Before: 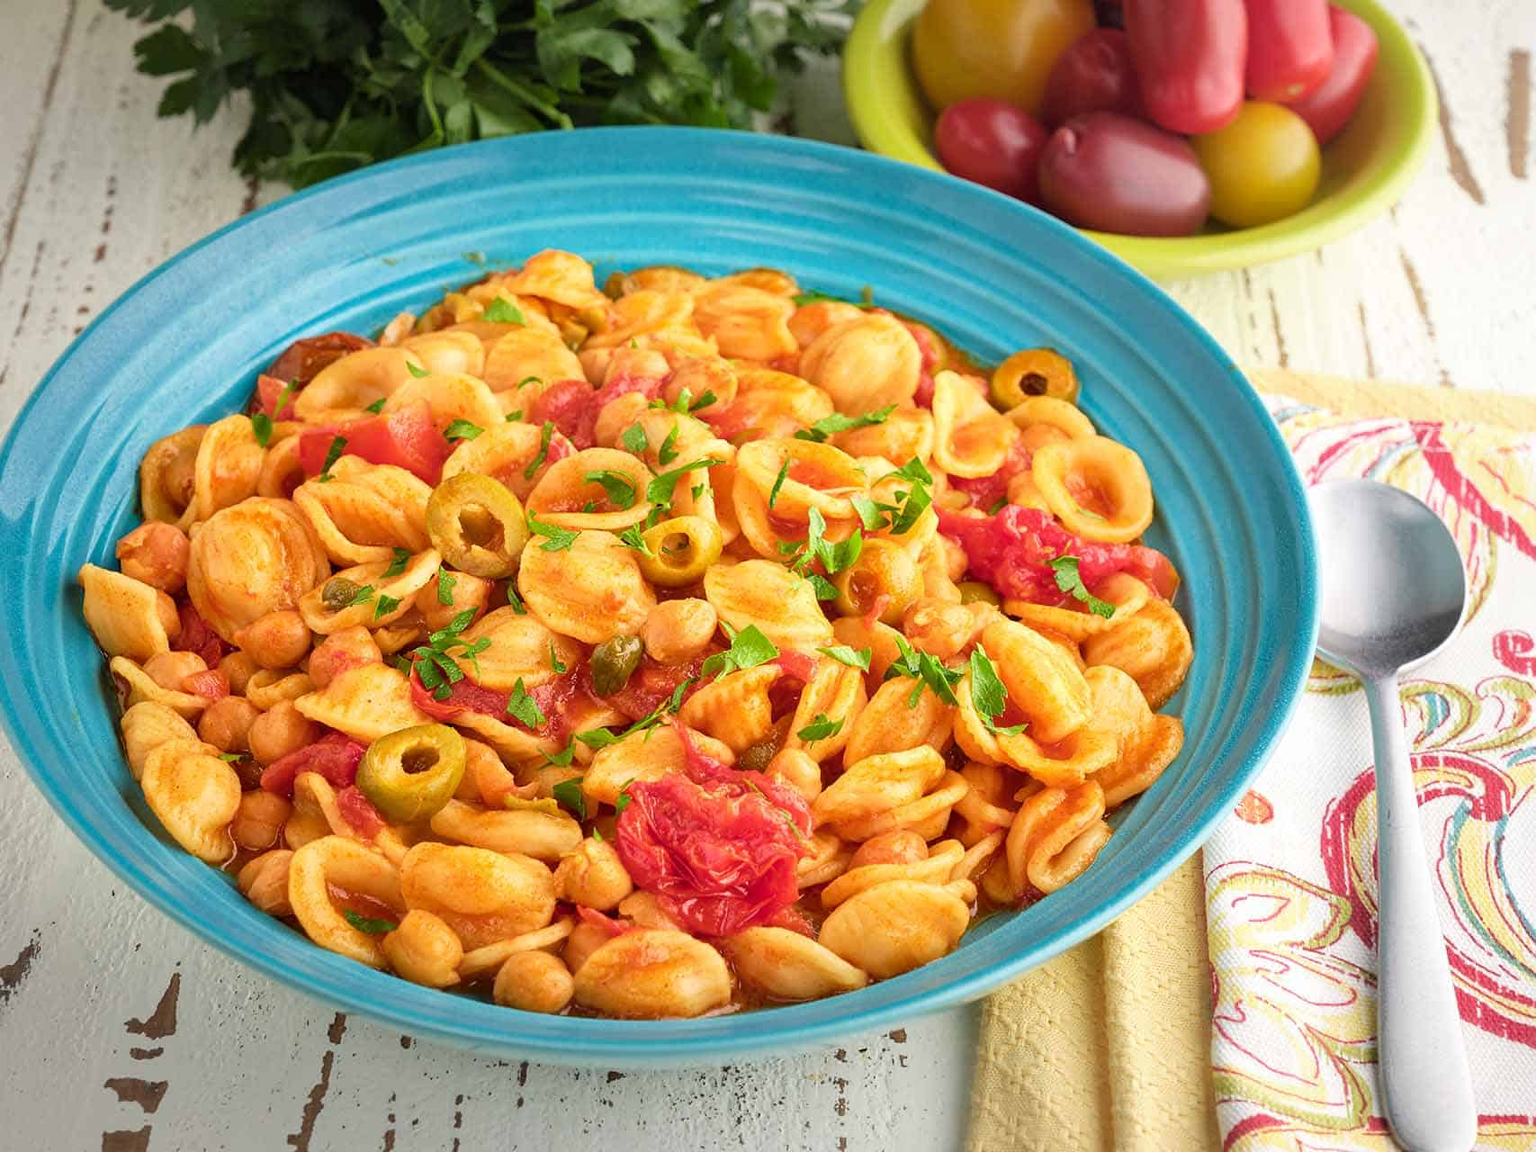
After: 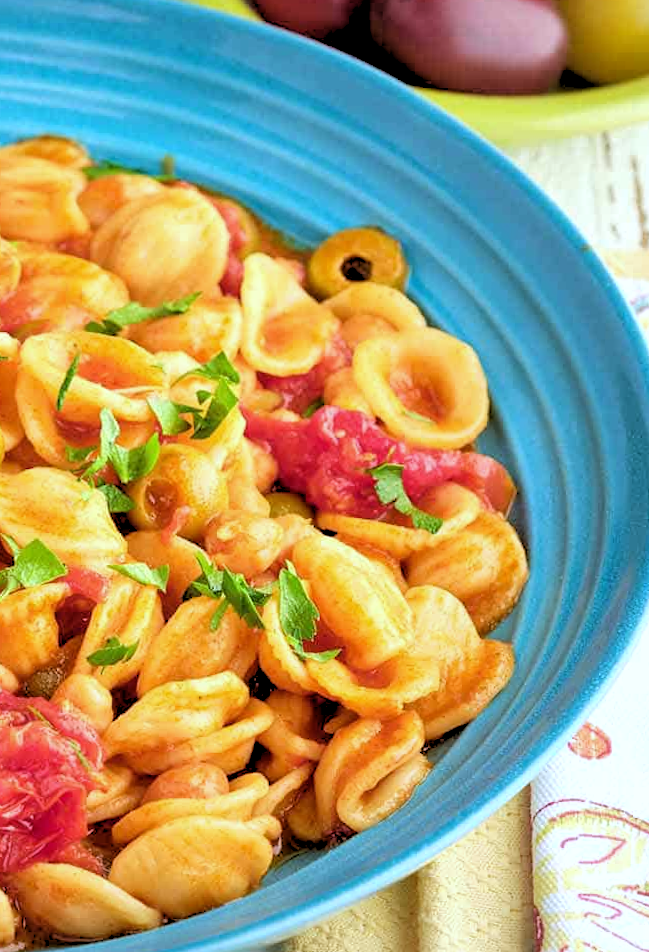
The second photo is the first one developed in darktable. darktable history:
rotate and perspective: rotation 0.074°, lens shift (vertical) 0.096, lens shift (horizontal) -0.041, crop left 0.043, crop right 0.952, crop top 0.024, crop bottom 0.979
crop: left 45.721%, top 13.393%, right 14.118%, bottom 10.01%
white balance: red 0.931, blue 1.11
rgb levels: levels [[0.029, 0.461, 0.922], [0, 0.5, 1], [0, 0.5, 1]]
